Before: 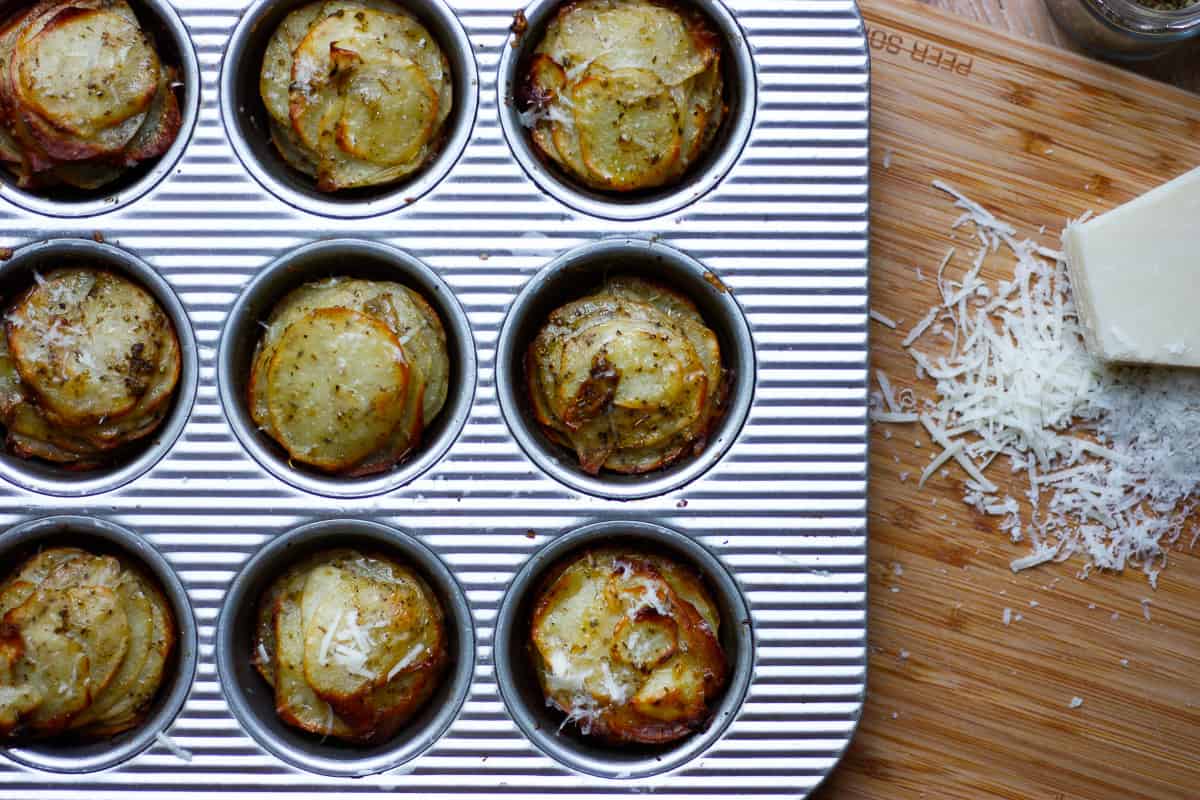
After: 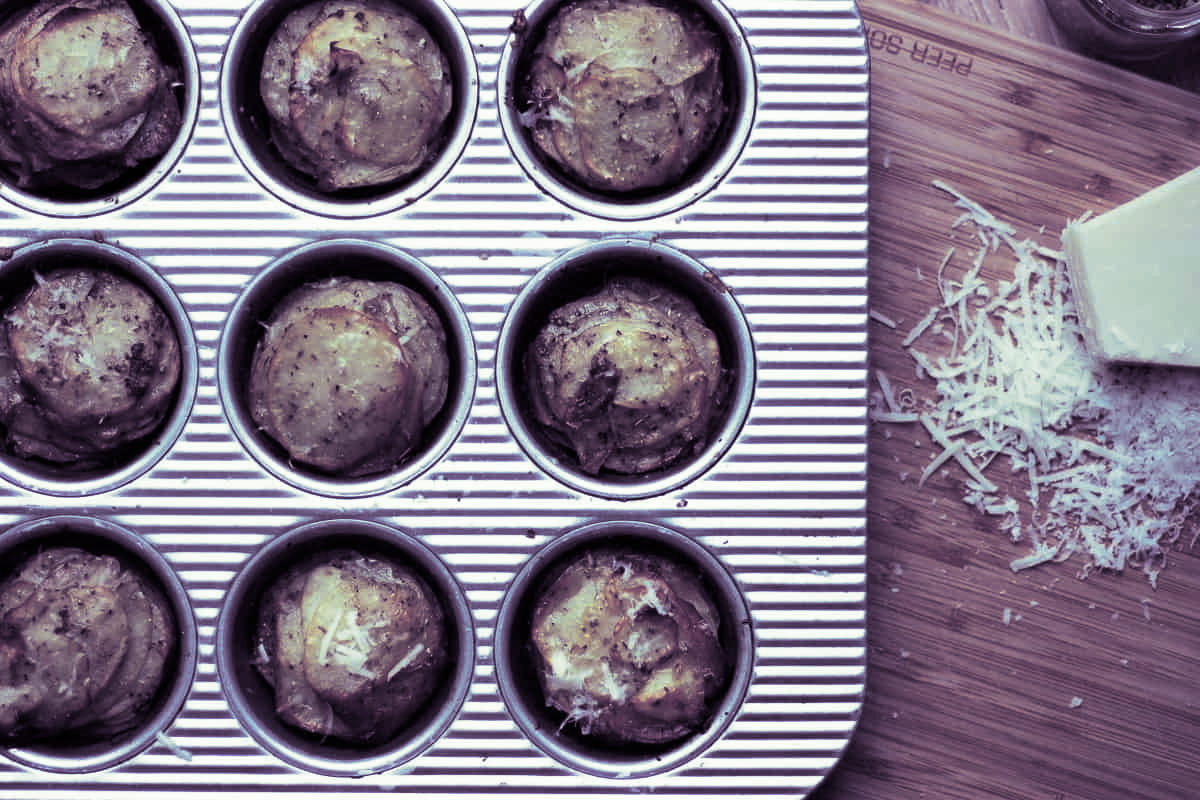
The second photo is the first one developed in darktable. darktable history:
color correction: highlights a* -6.69, highlights b* 0.49
split-toning: shadows › hue 266.4°, shadows › saturation 0.4, highlights › hue 61.2°, highlights › saturation 0.3, compress 0%
